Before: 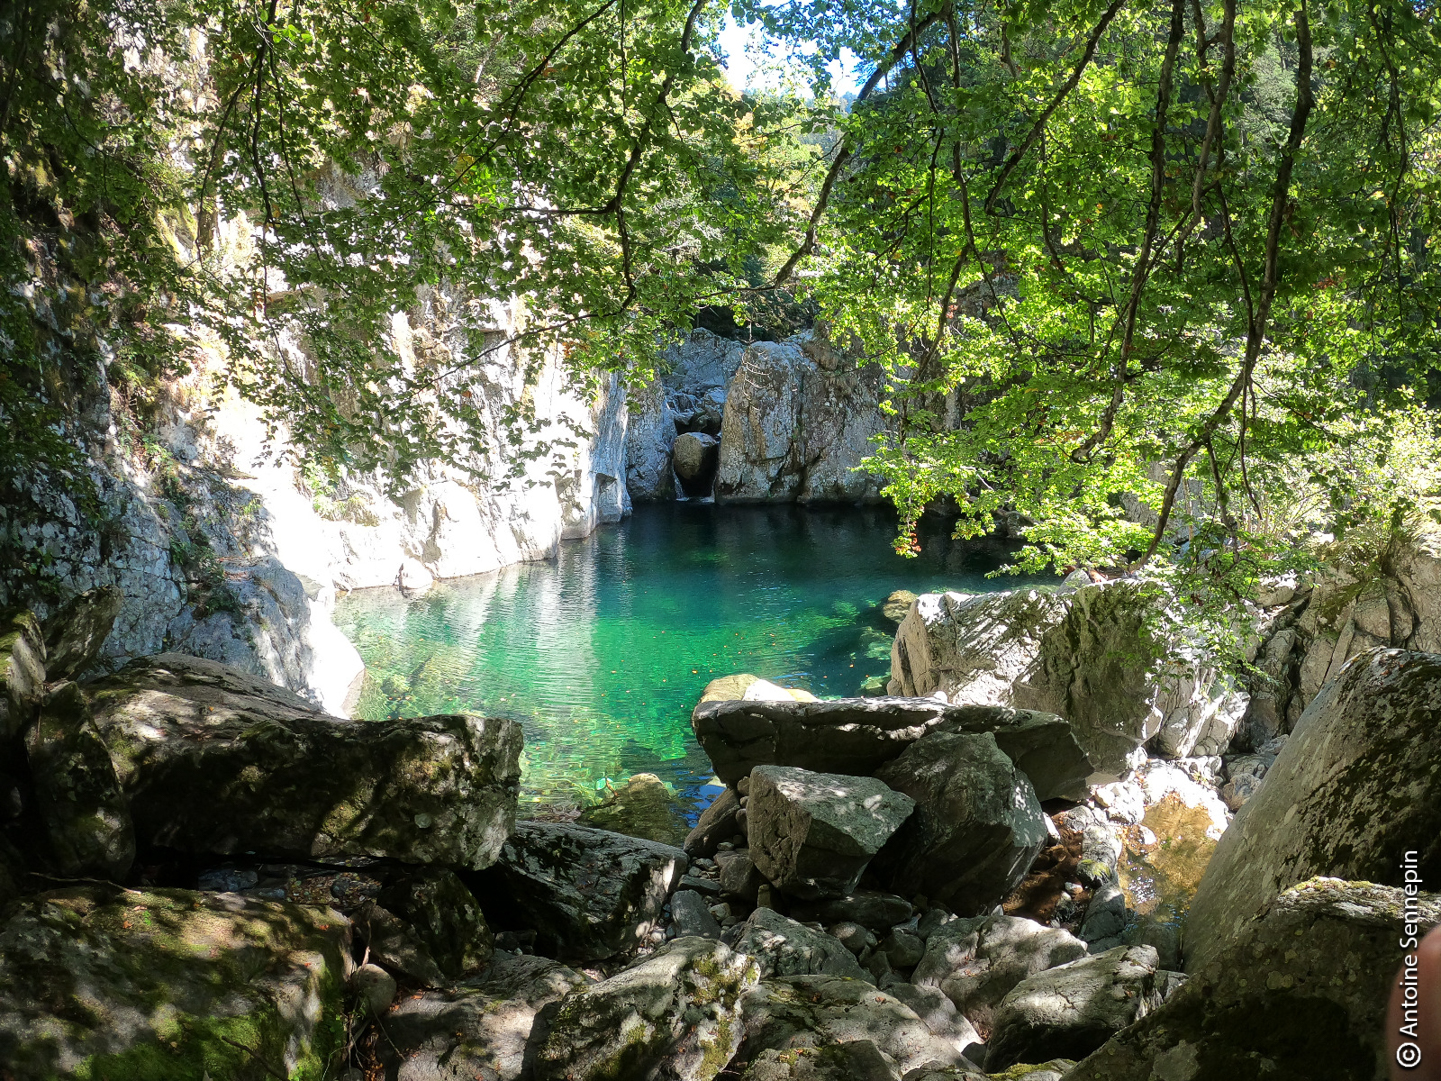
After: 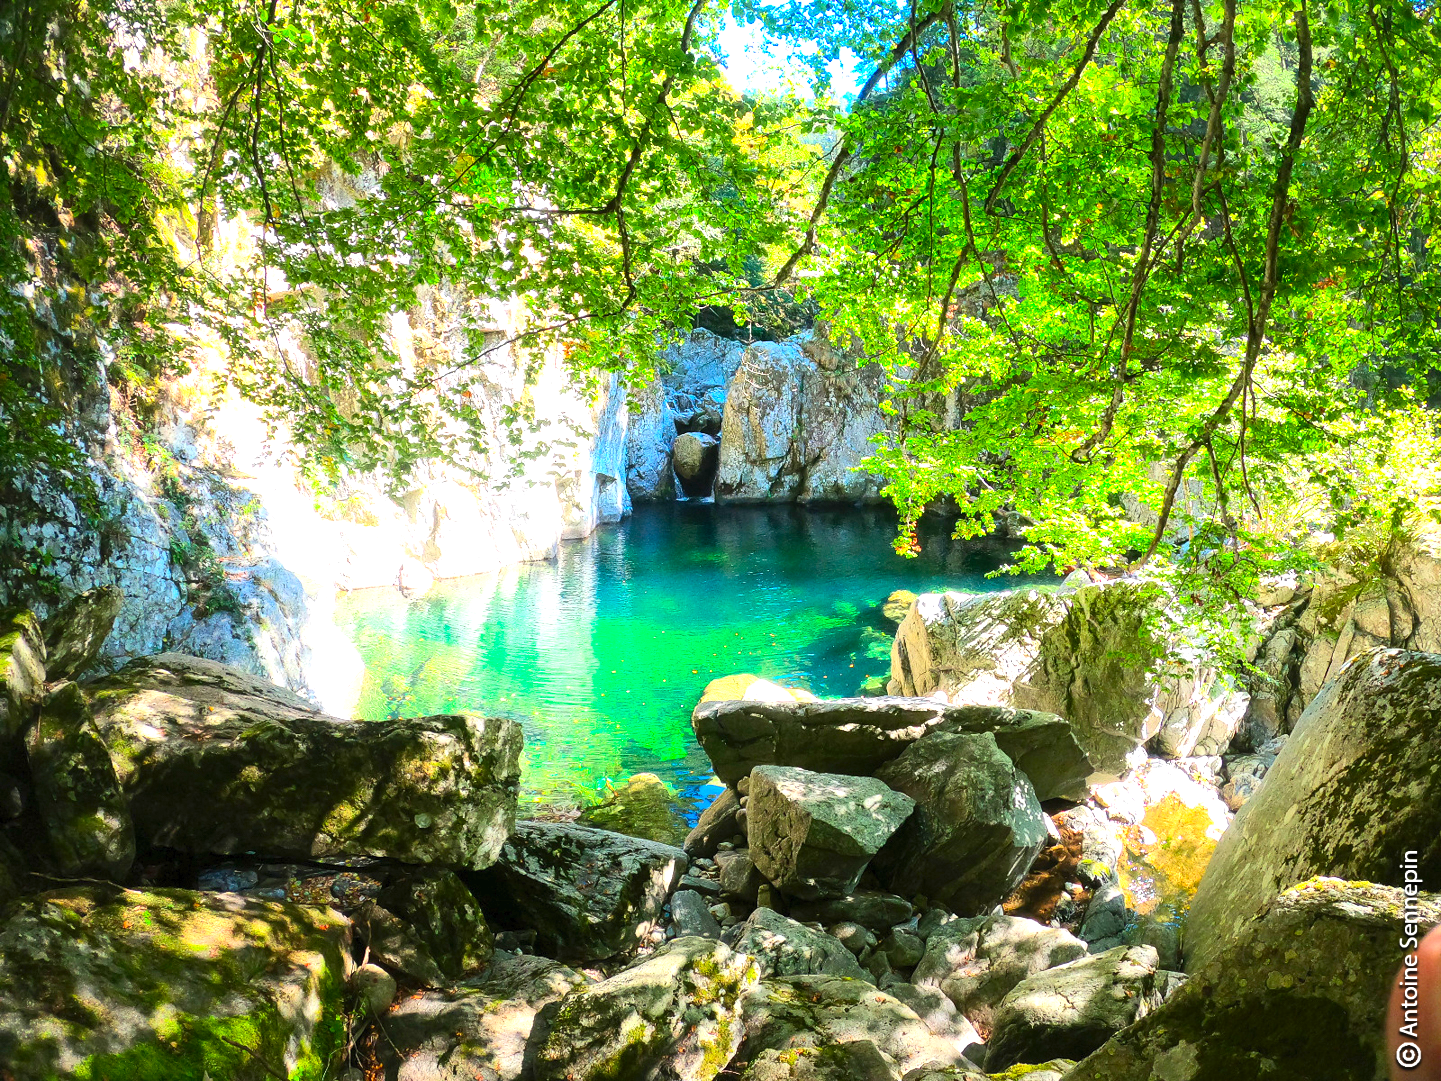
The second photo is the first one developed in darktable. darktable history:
contrast brightness saturation: contrast 0.2, brightness 0.2, saturation 0.8
exposure: exposure 0.785 EV, compensate highlight preservation false
